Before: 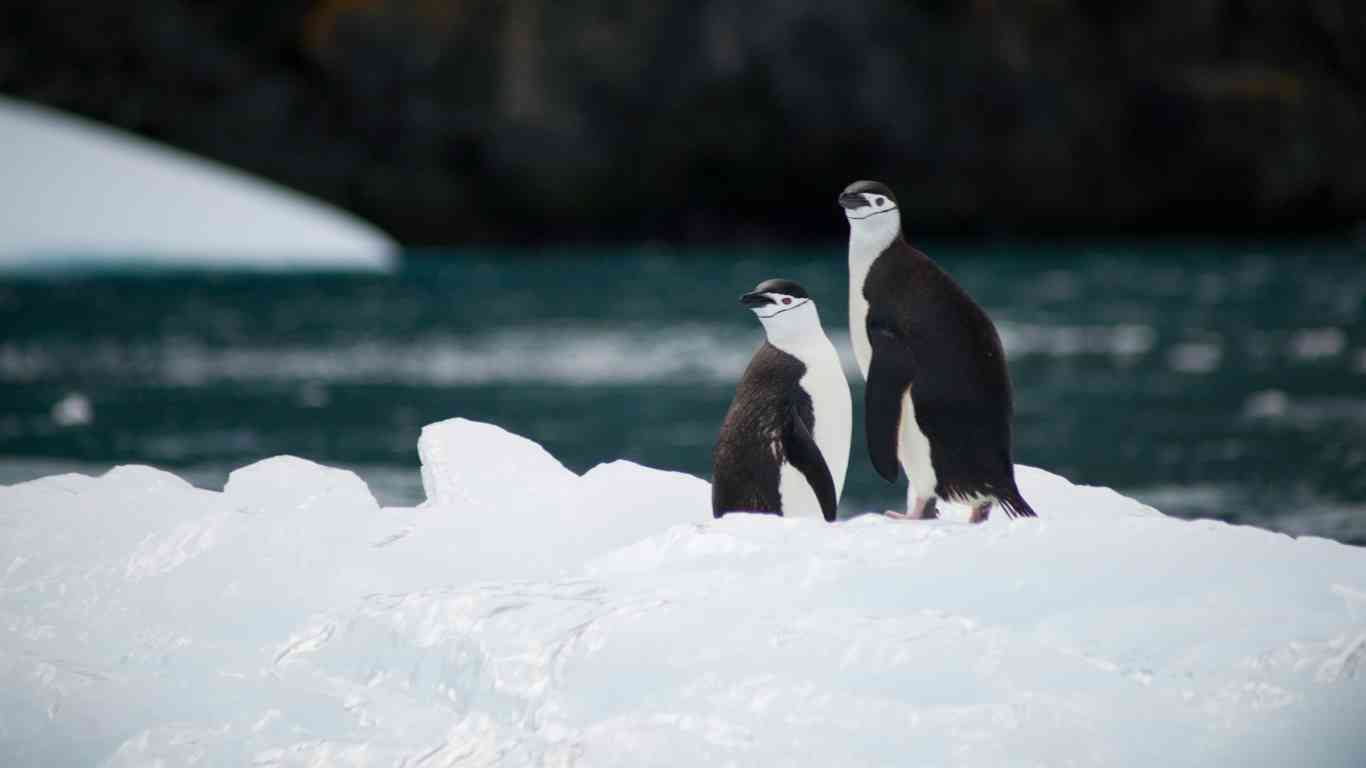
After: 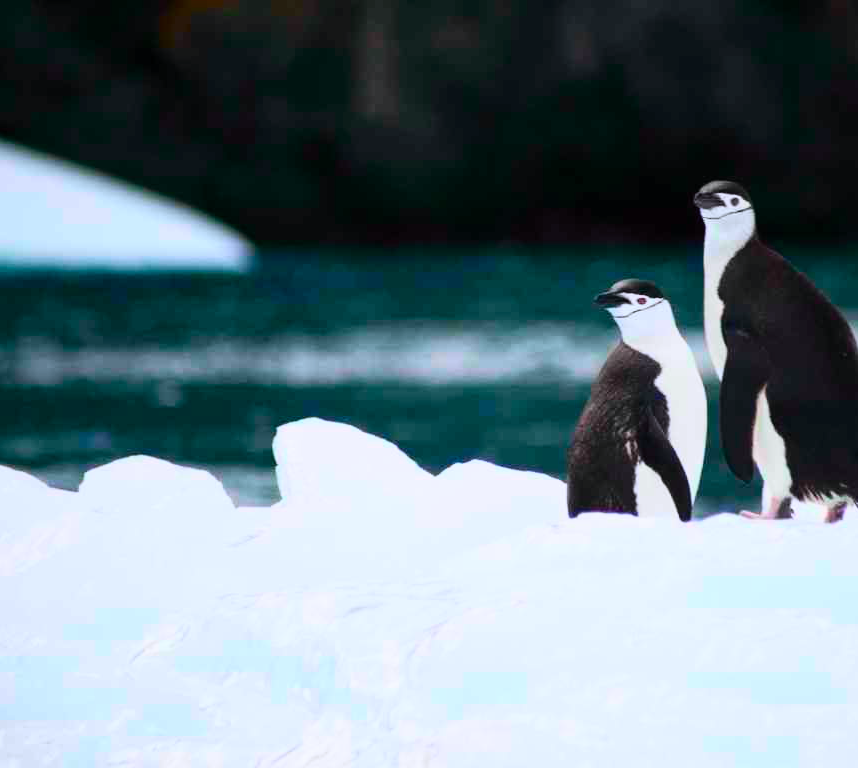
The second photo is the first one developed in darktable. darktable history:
white balance: emerald 1
crop: left 10.644%, right 26.528%
tone curve: curves: ch0 [(0, 0.003) (0.044, 0.032) (0.12, 0.089) (0.19, 0.164) (0.269, 0.269) (0.473, 0.533) (0.595, 0.695) (0.718, 0.823) (0.855, 0.931) (1, 0.982)]; ch1 [(0, 0) (0.243, 0.245) (0.427, 0.387) (0.493, 0.481) (0.501, 0.5) (0.521, 0.528) (0.554, 0.586) (0.607, 0.655) (0.671, 0.735) (0.796, 0.85) (1, 1)]; ch2 [(0, 0) (0.249, 0.216) (0.357, 0.317) (0.448, 0.432) (0.478, 0.492) (0.498, 0.499) (0.517, 0.519) (0.537, 0.57) (0.569, 0.623) (0.61, 0.663) (0.706, 0.75) (0.808, 0.809) (0.991, 0.968)], color space Lab, independent channels, preserve colors none
color calibration: illuminant as shot in camera, x 0.358, y 0.373, temperature 4628.91 K
